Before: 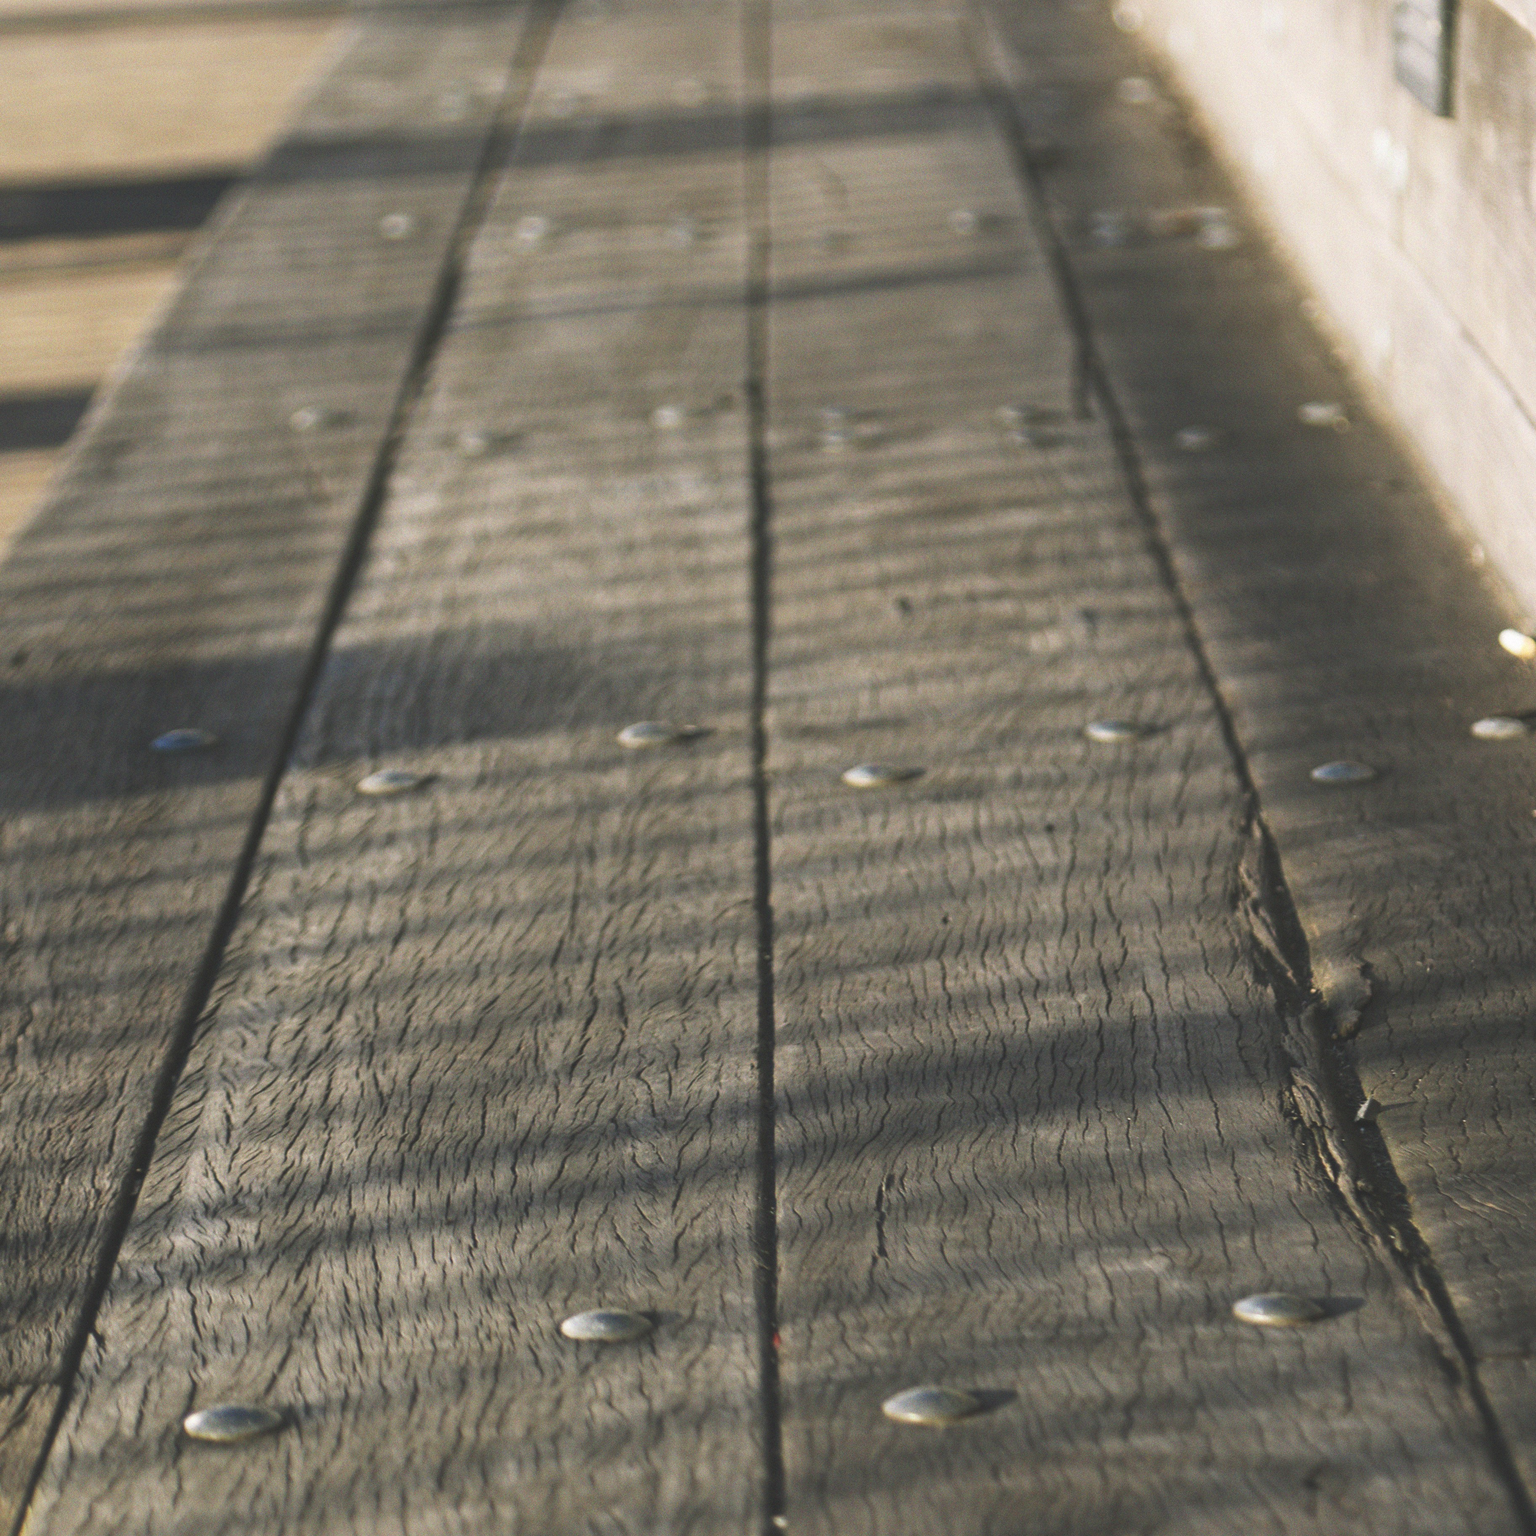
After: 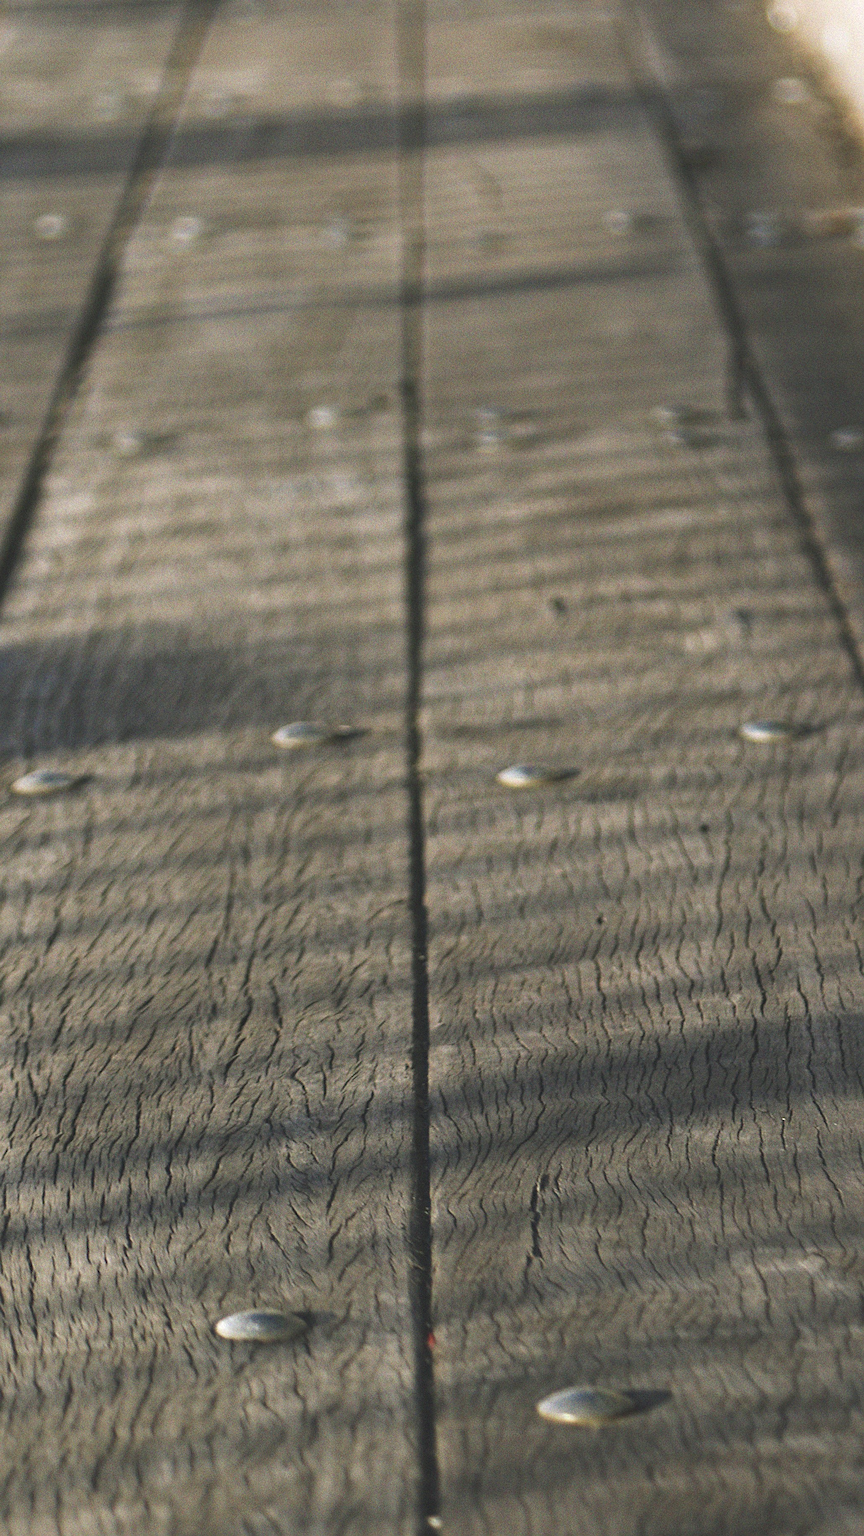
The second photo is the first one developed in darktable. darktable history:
haze removal: compatibility mode true, adaptive false
crop and rotate: left 22.516%, right 21.234%
sharpen: on, module defaults
